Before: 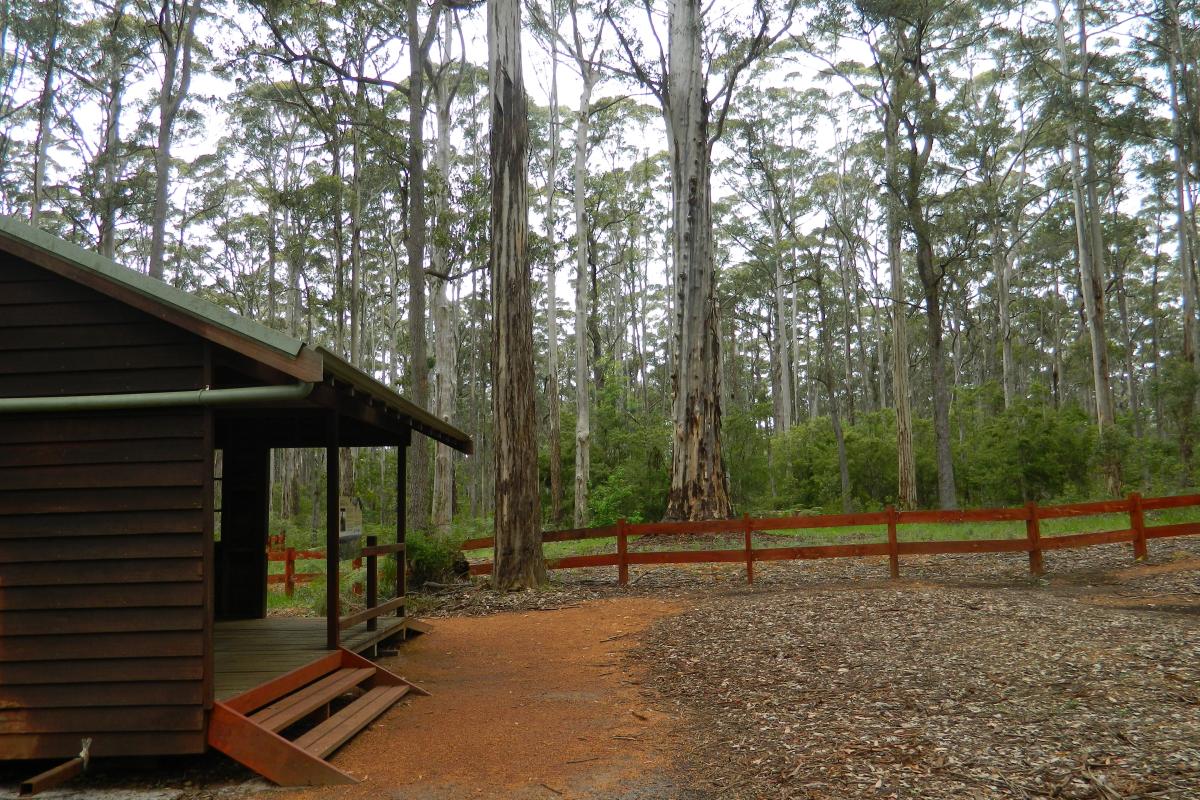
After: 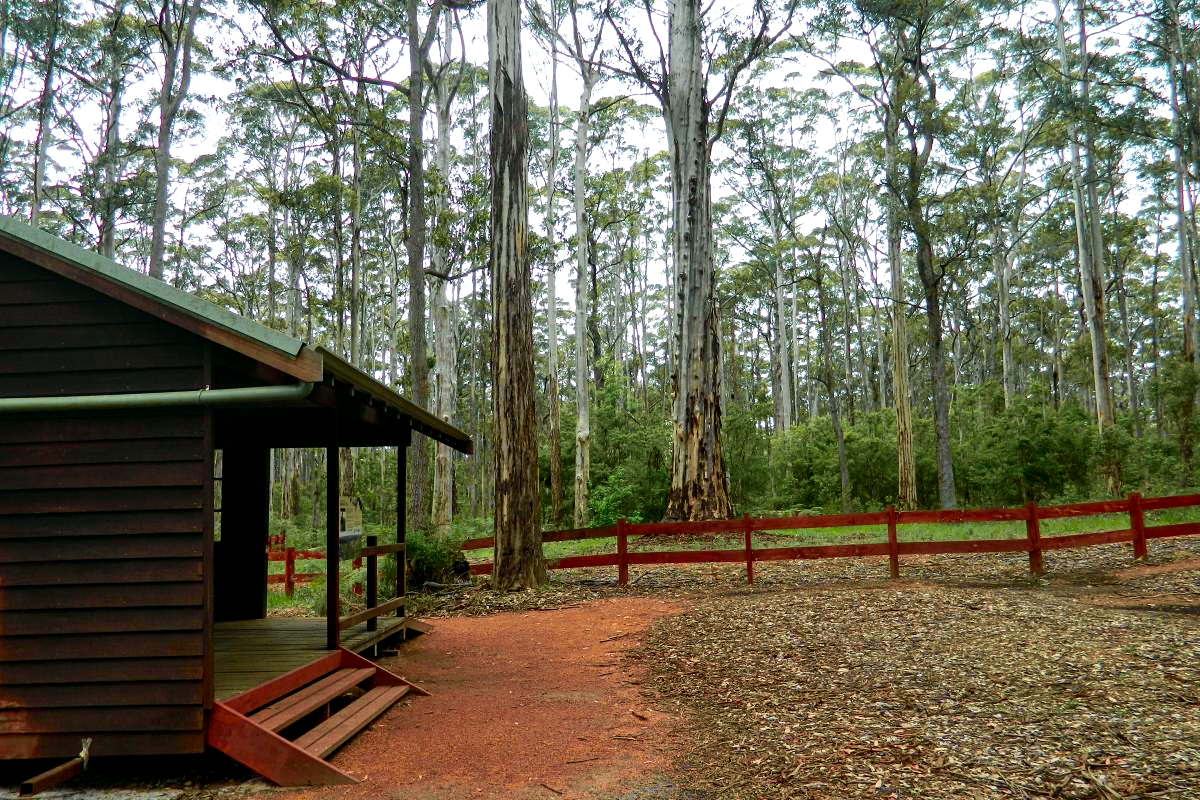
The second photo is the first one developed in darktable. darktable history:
local contrast: detail 130%
velvia: on, module defaults
tone curve: curves: ch0 [(0, 0.003) (0.056, 0.041) (0.211, 0.187) (0.482, 0.519) (0.836, 0.864) (0.997, 0.984)]; ch1 [(0, 0) (0.276, 0.206) (0.393, 0.364) (0.482, 0.471) (0.506, 0.5) (0.523, 0.523) (0.572, 0.604) (0.635, 0.665) (0.695, 0.759) (1, 1)]; ch2 [(0, 0) (0.438, 0.456) (0.473, 0.47) (0.503, 0.503) (0.536, 0.527) (0.562, 0.584) (0.612, 0.61) (0.679, 0.72) (1, 1)], color space Lab, independent channels, preserve colors none
sharpen: amount 0.205
shadows and highlights: shadows 12.3, white point adjustment 1.34, soften with gaussian
